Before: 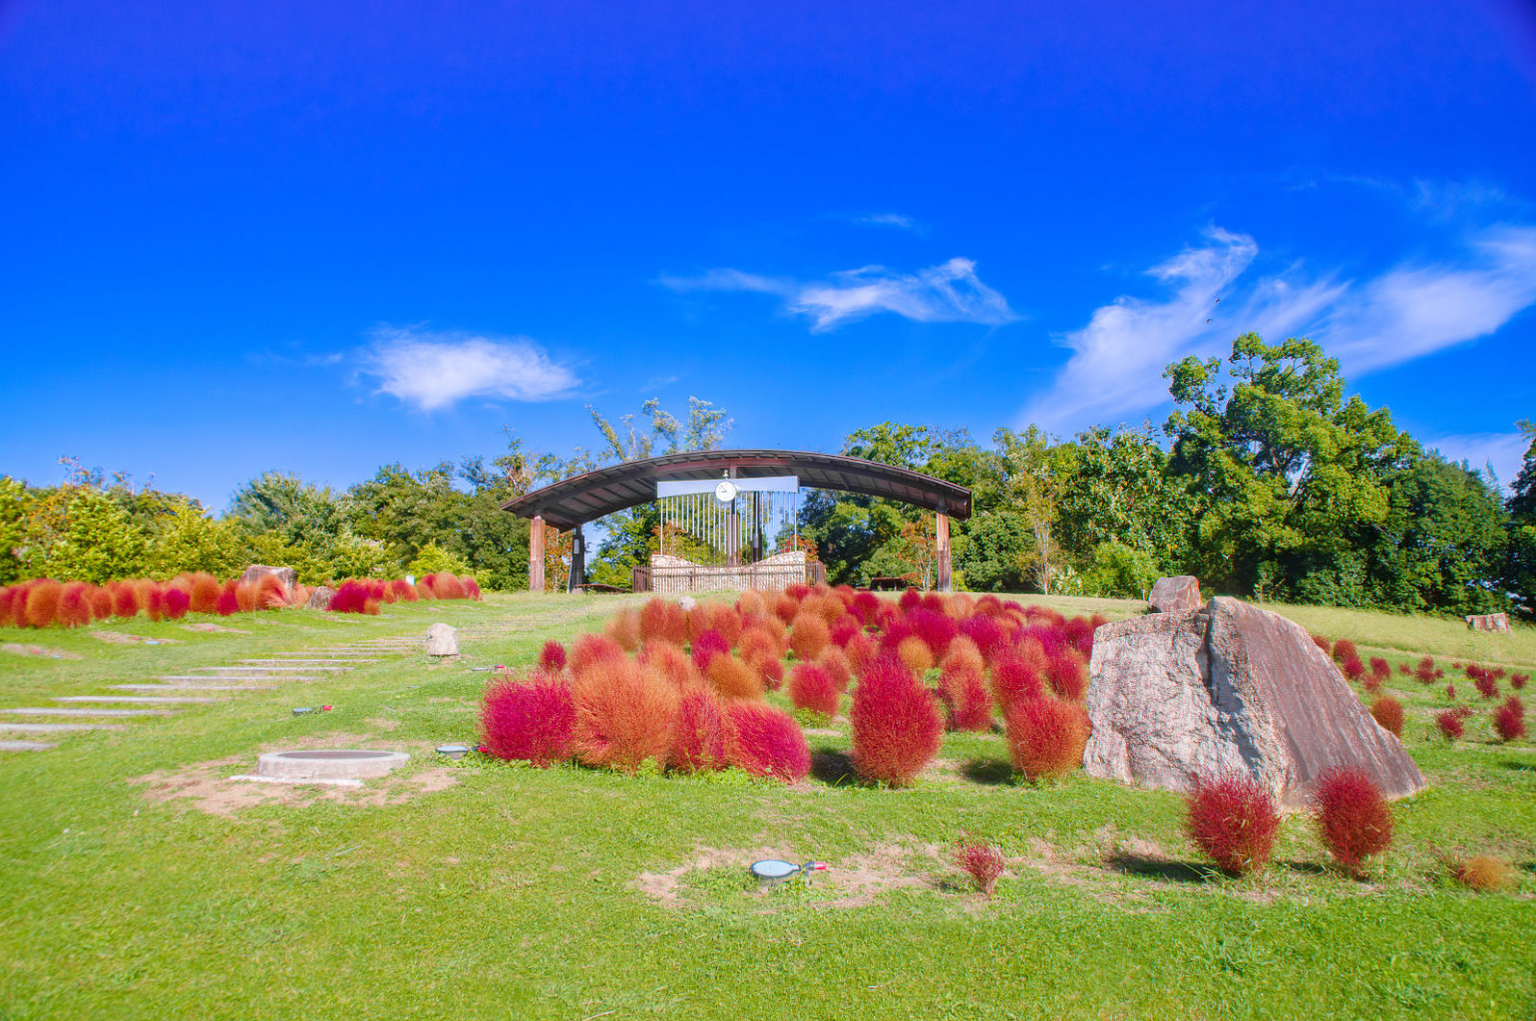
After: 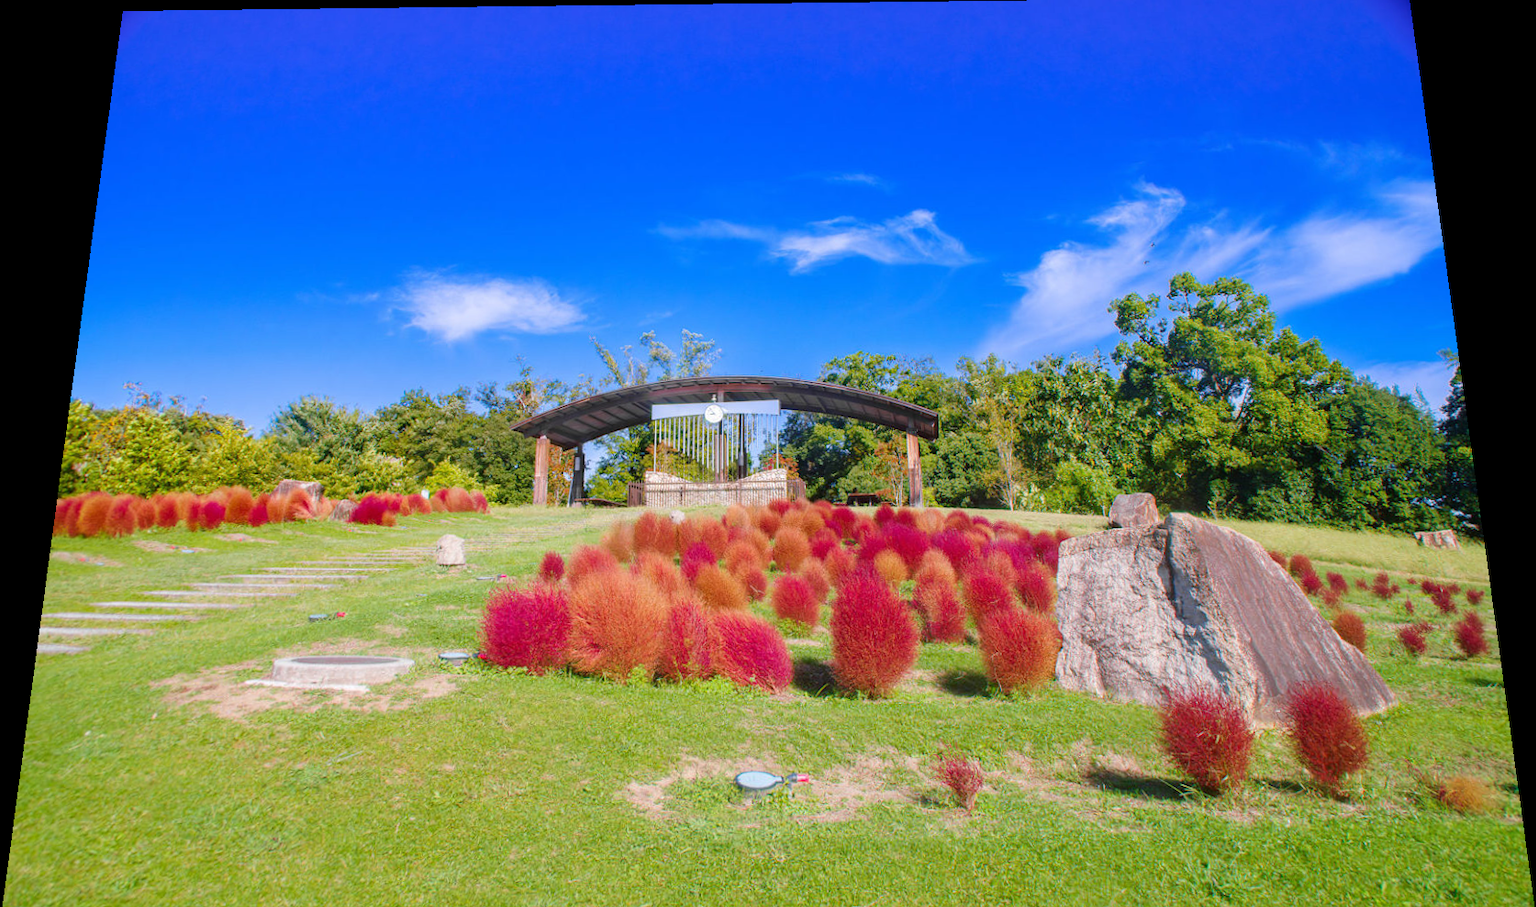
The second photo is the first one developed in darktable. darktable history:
crop: top 0.448%, right 0.264%, bottom 5.045%
rotate and perspective: rotation 0.128°, lens shift (vertical) -0.181, lens shift (horizontal) -0.044, shear 0.001, automatic cropping off
